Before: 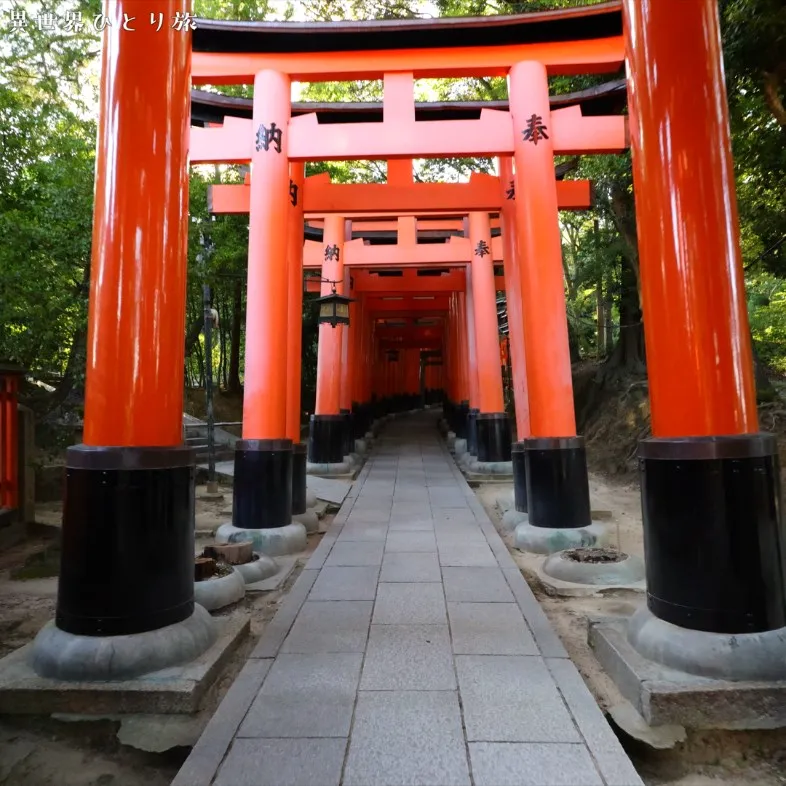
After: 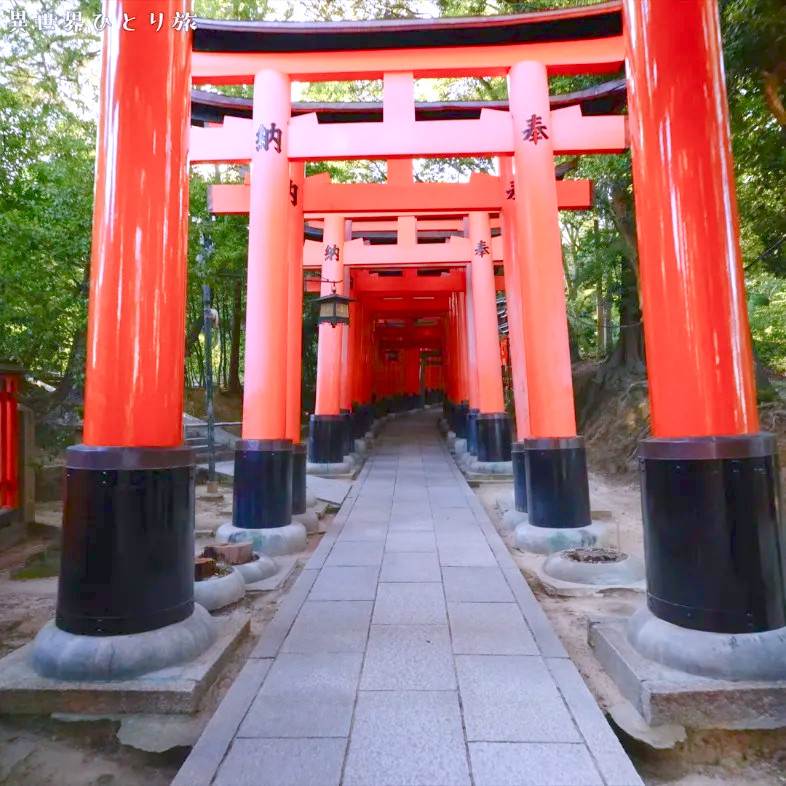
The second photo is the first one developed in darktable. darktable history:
color balance rgb: shadows lift › chroma 1%, shadows lift › hue 113°, highlights gain › chroma 0.2%, highlights gain › hue 333°, perceptual saturation grading › global saturation 20%, perceptual saturation grading › highlights -50%, perceptual saturation grading › shadows 25%, contrast -30%
local contrast: highlights 100%, shadows 100%, detail 120%, midtone range 0.2
color calibration: output R [0.999, 0.026, -0.11, 0], output G [-0.019, 1.037, -0.099, 0], output B [0.022, -0.023, 0.902, 0], illuminant custom, x 0.367, y 0.392, temperature 4437.75 K, clip negative RGB from gamut false
exposure: black level correction 0, exposure 1.2 EV, compensate exposure bias true, compensate highlight preservation false
